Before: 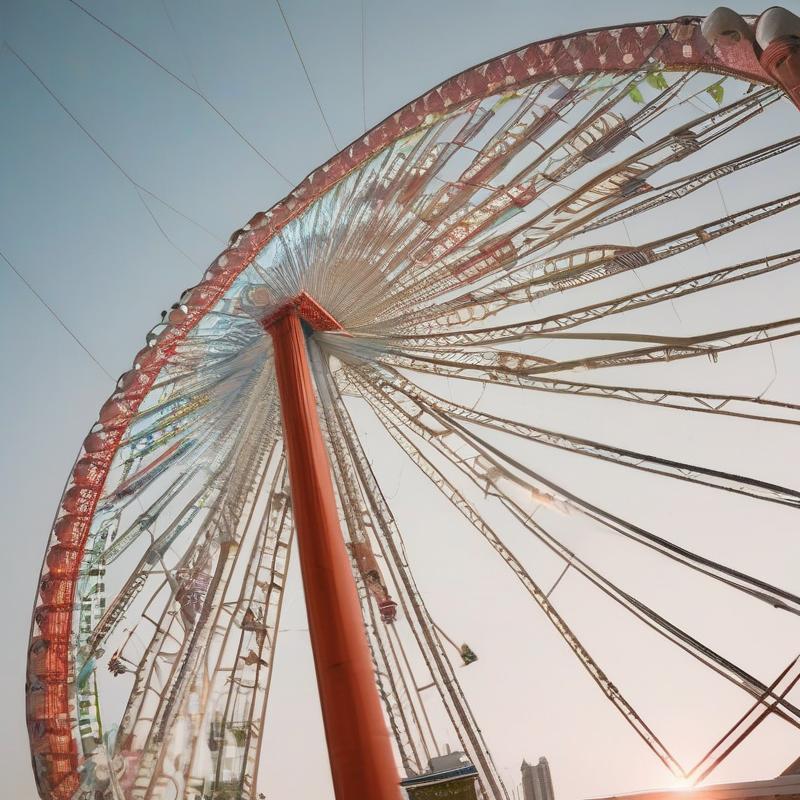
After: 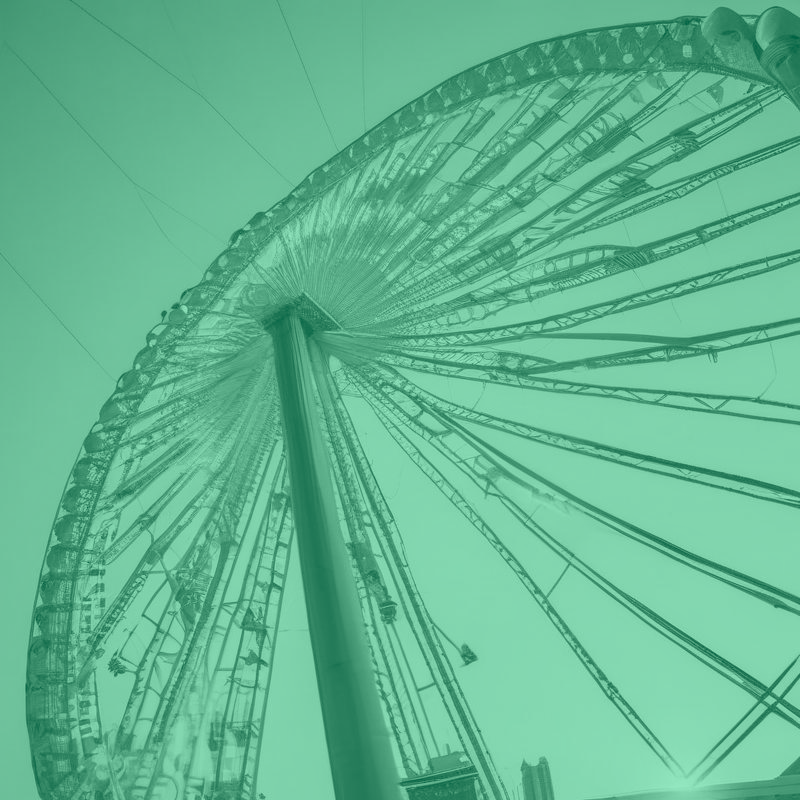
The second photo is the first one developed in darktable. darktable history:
shadows and highlights: radius 125.46, shadows 30.51, highlights -30.51, low approximation 0.01, soften with gaussian
contrast brightness saturation: contrast 0.08, saturation 0.02
local contrast: on, module defaults
colorize: hue 147.6°, saturation 65%, lightness 21.64%
